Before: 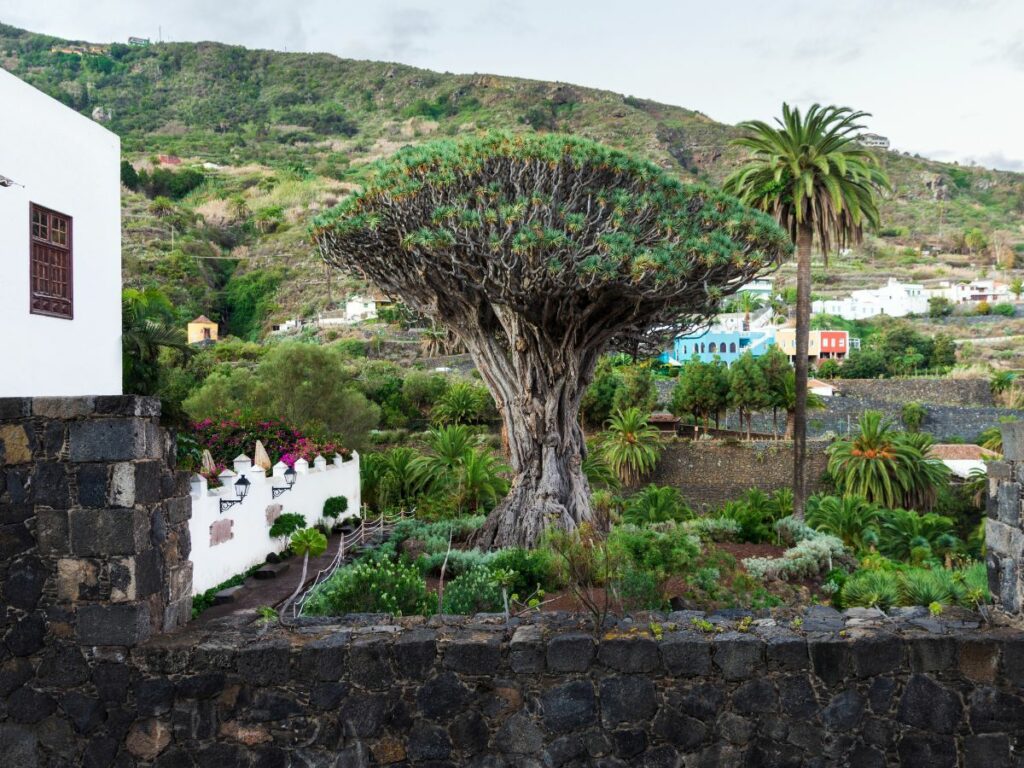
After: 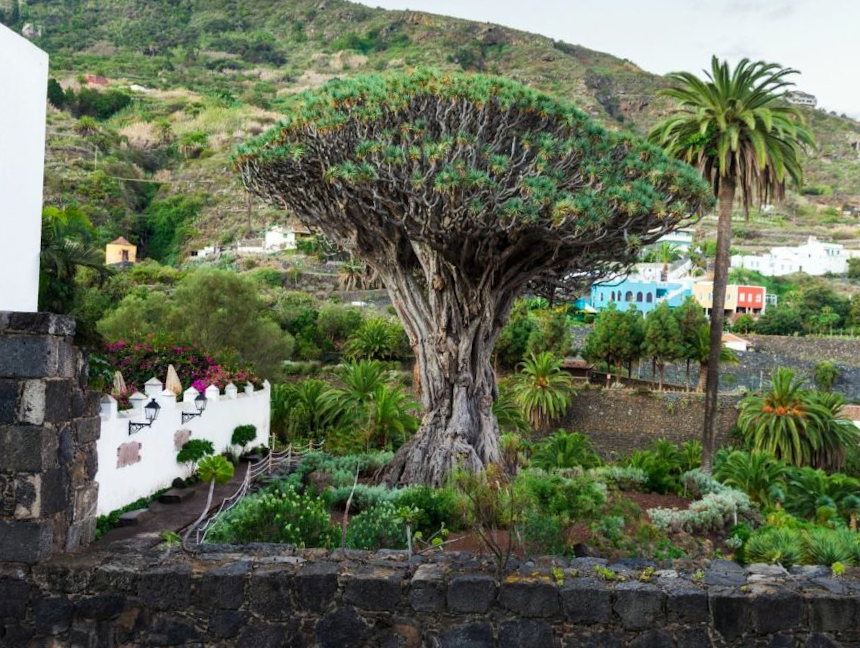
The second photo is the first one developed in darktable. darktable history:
crop and rotate: angle -3.05°, left 5.436%, top 5.231%, right 4.729%, bottom 4.482%
color balance rgb: perceptual saturation grading › global saturation 5.703%
